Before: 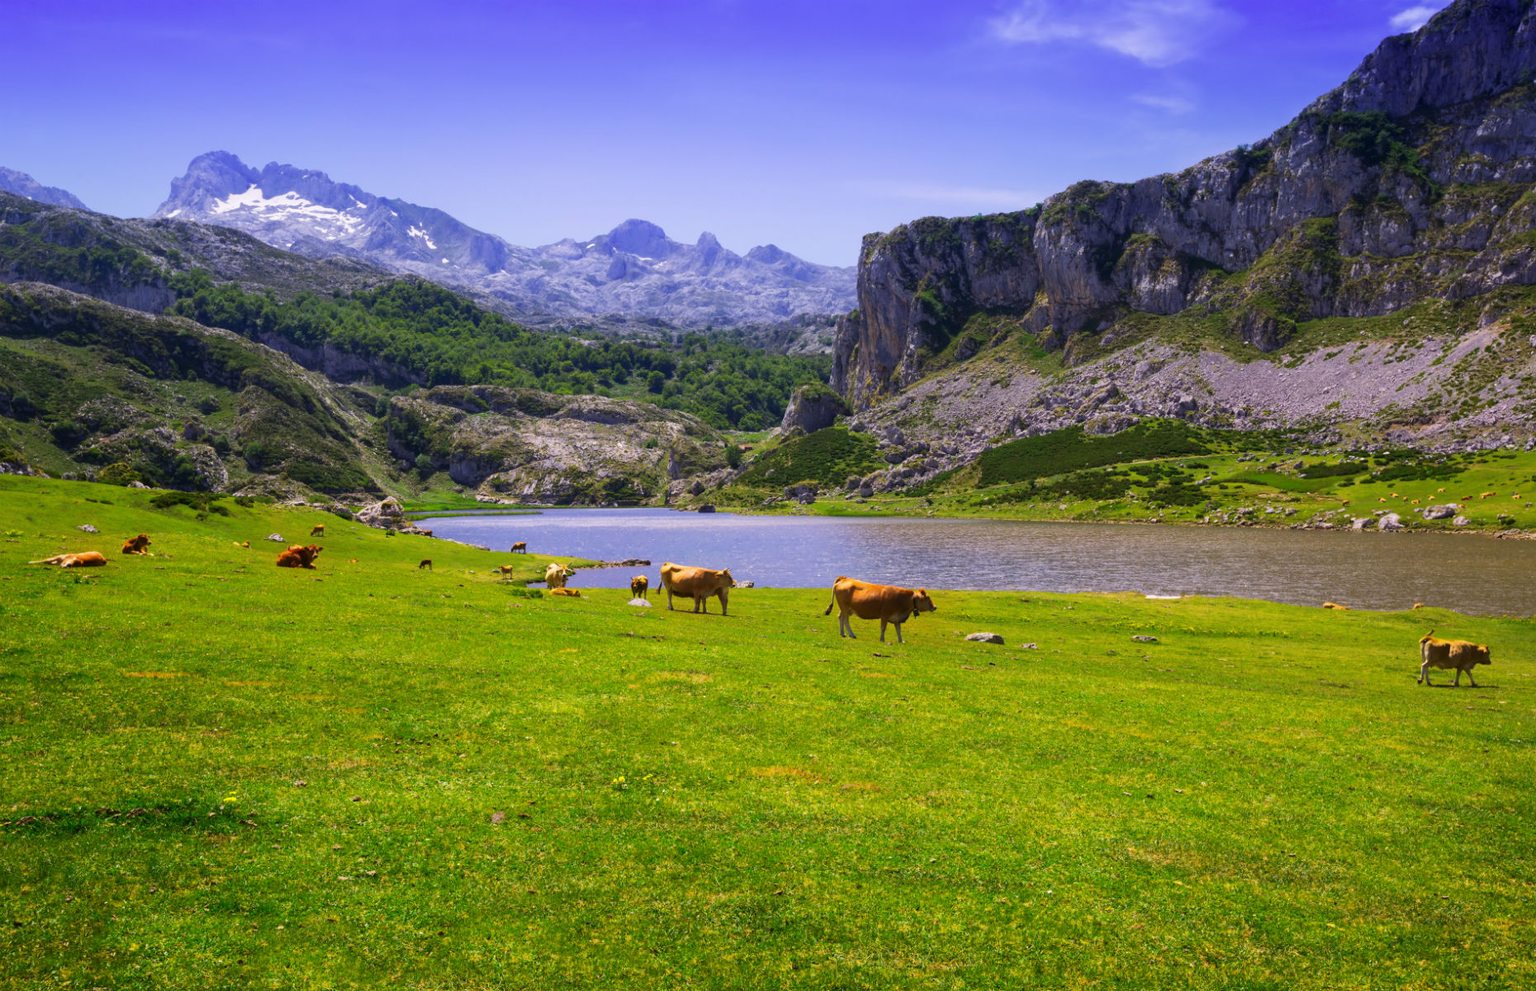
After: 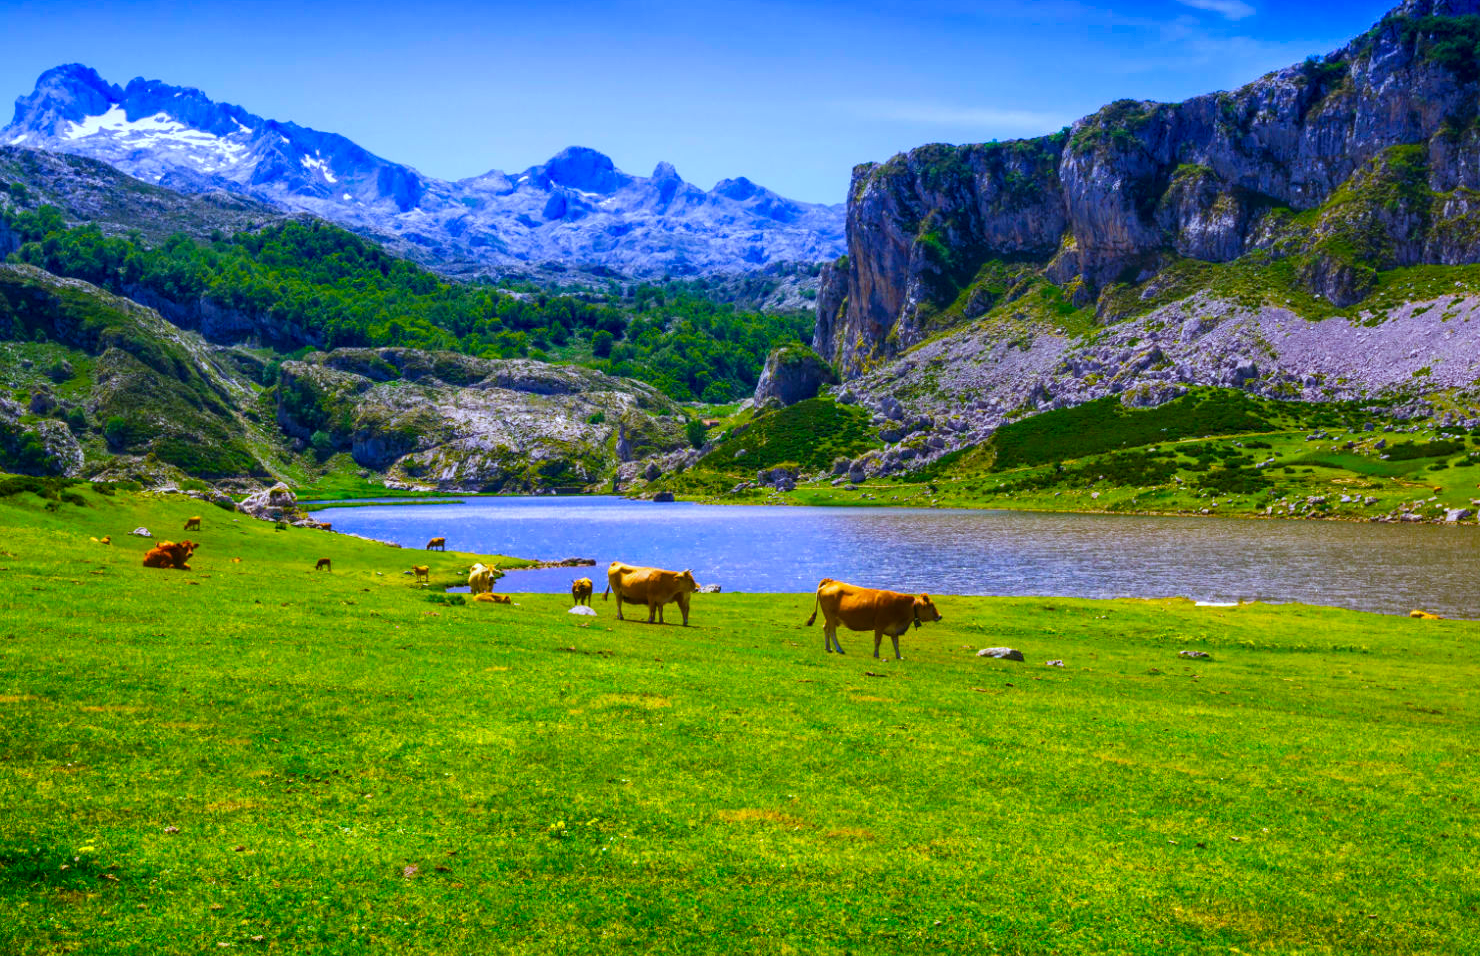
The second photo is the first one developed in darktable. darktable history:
color balance rgb: shadows lift › chroma 0.885%, shadows lift › hue 115.4°, power › hue 329.88°, global offset › luminance 0.476%, global offset › hue 59.44°, perceptual saturation grading › global saturation 24.092%, perceptual saturation grading › highlights -24.11%, perceptual saturation grading › mid-tones 24.062%, perceptual saturation grading › shadows 40.988%, global vibrance 50.012%
crop and rotate: left 10.365%, top 9.994%, right 10.021%, bottom 10.266%
exposure: compensate highlight preservation false
local contrast: detail 130%
color calibration: illuminant F (fluorescent), F source F9 (Cool White Deluxe 4150 K) – high CRI, x 0.374, y 0.373, temperature 4159.35 K
